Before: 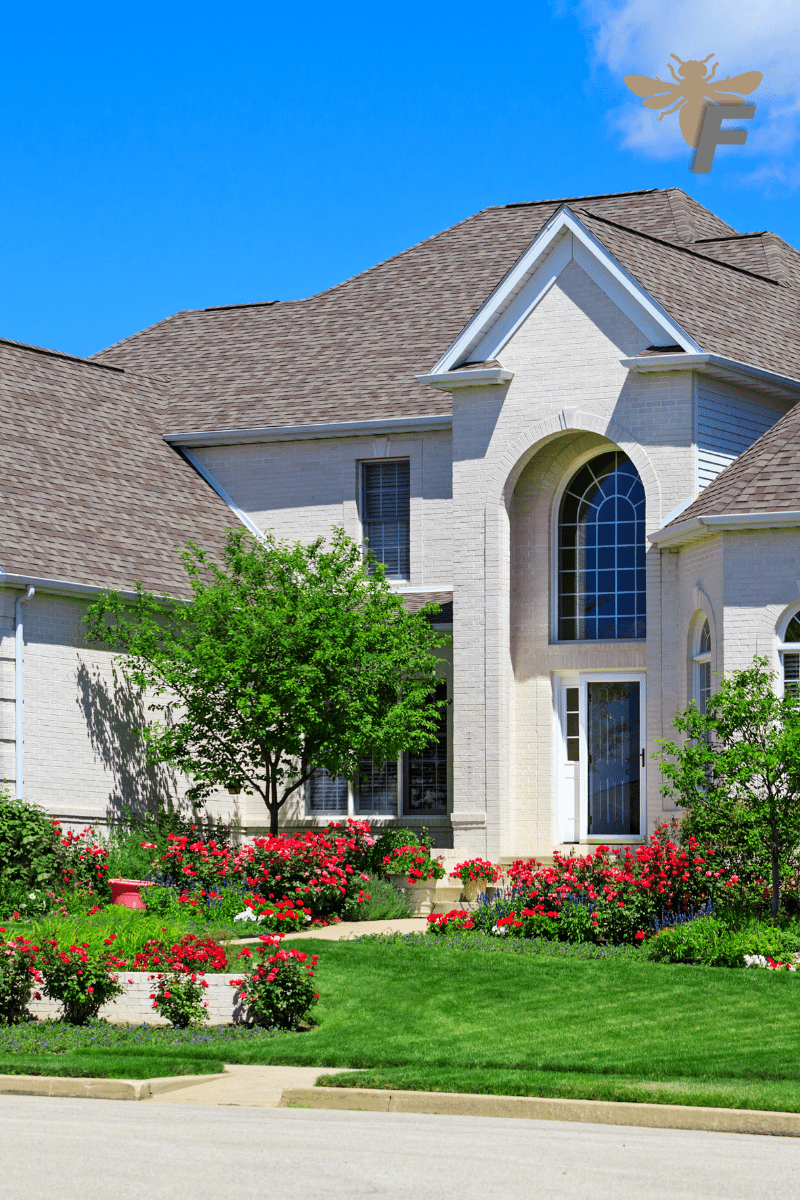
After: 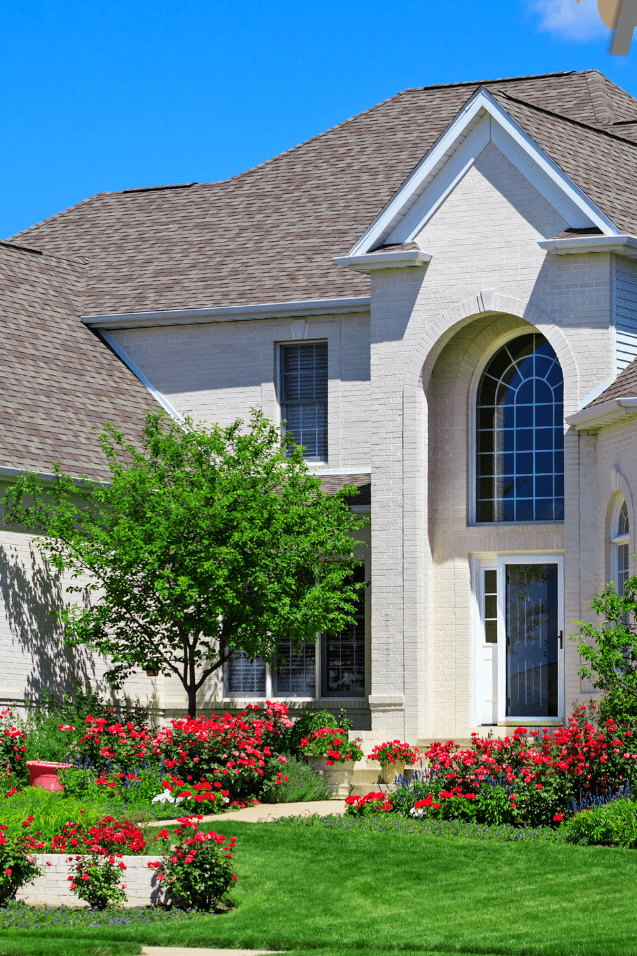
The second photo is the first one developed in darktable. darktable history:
crop and rotate: left 10.326%, top 9.908%, right 10.029%, bottom 10.369%
